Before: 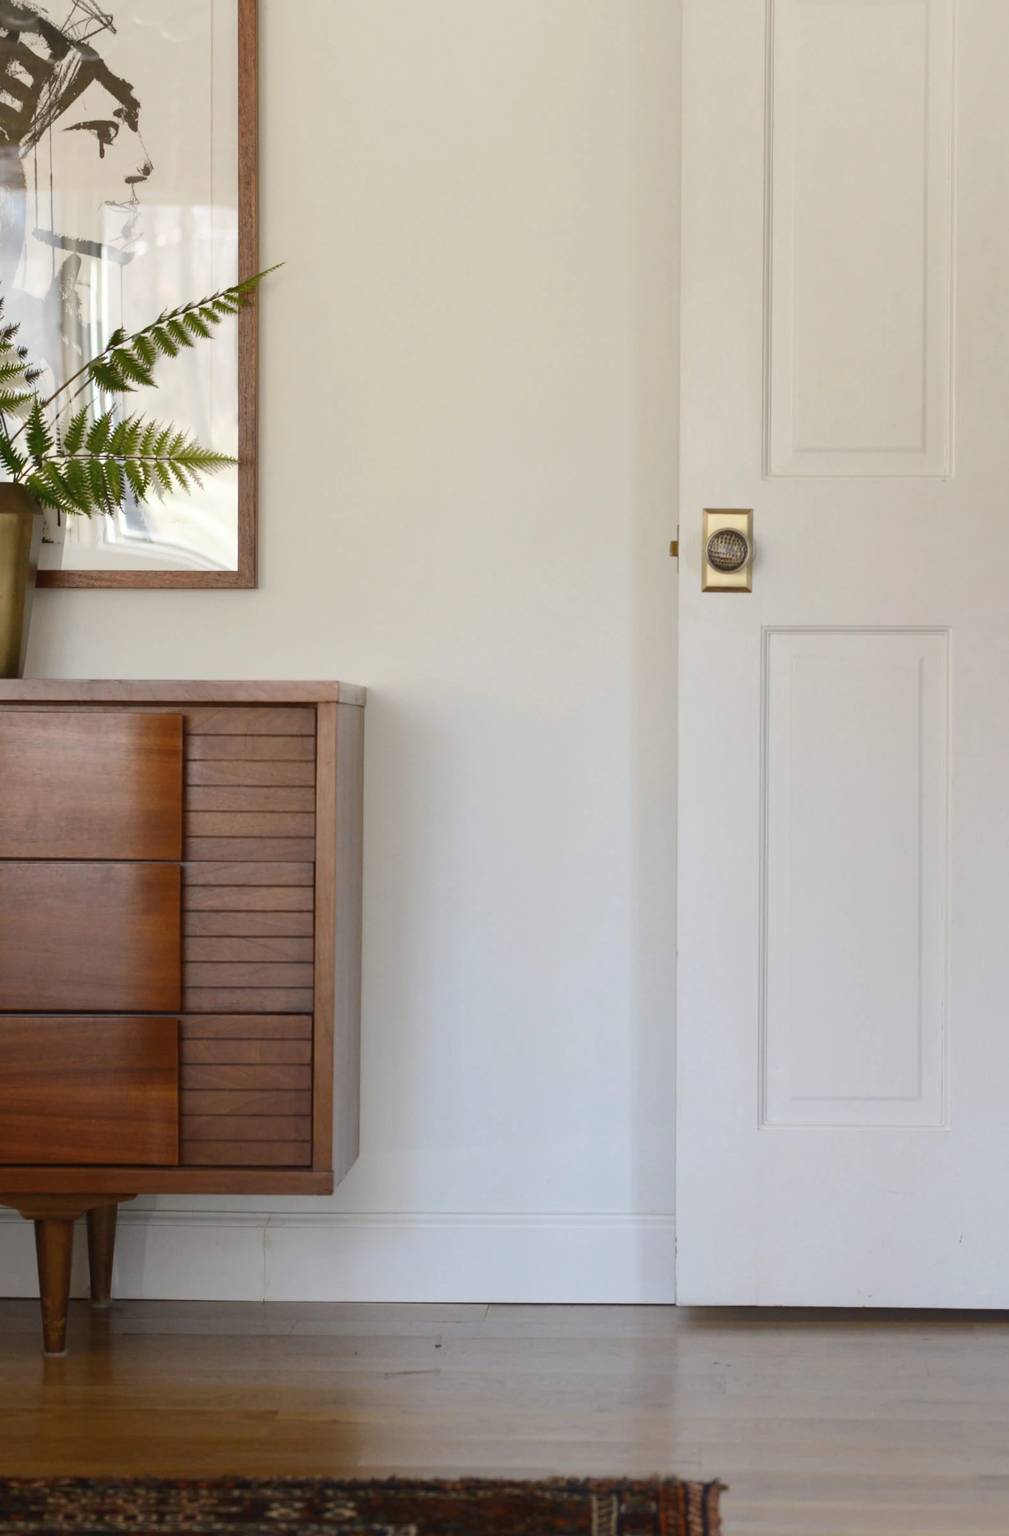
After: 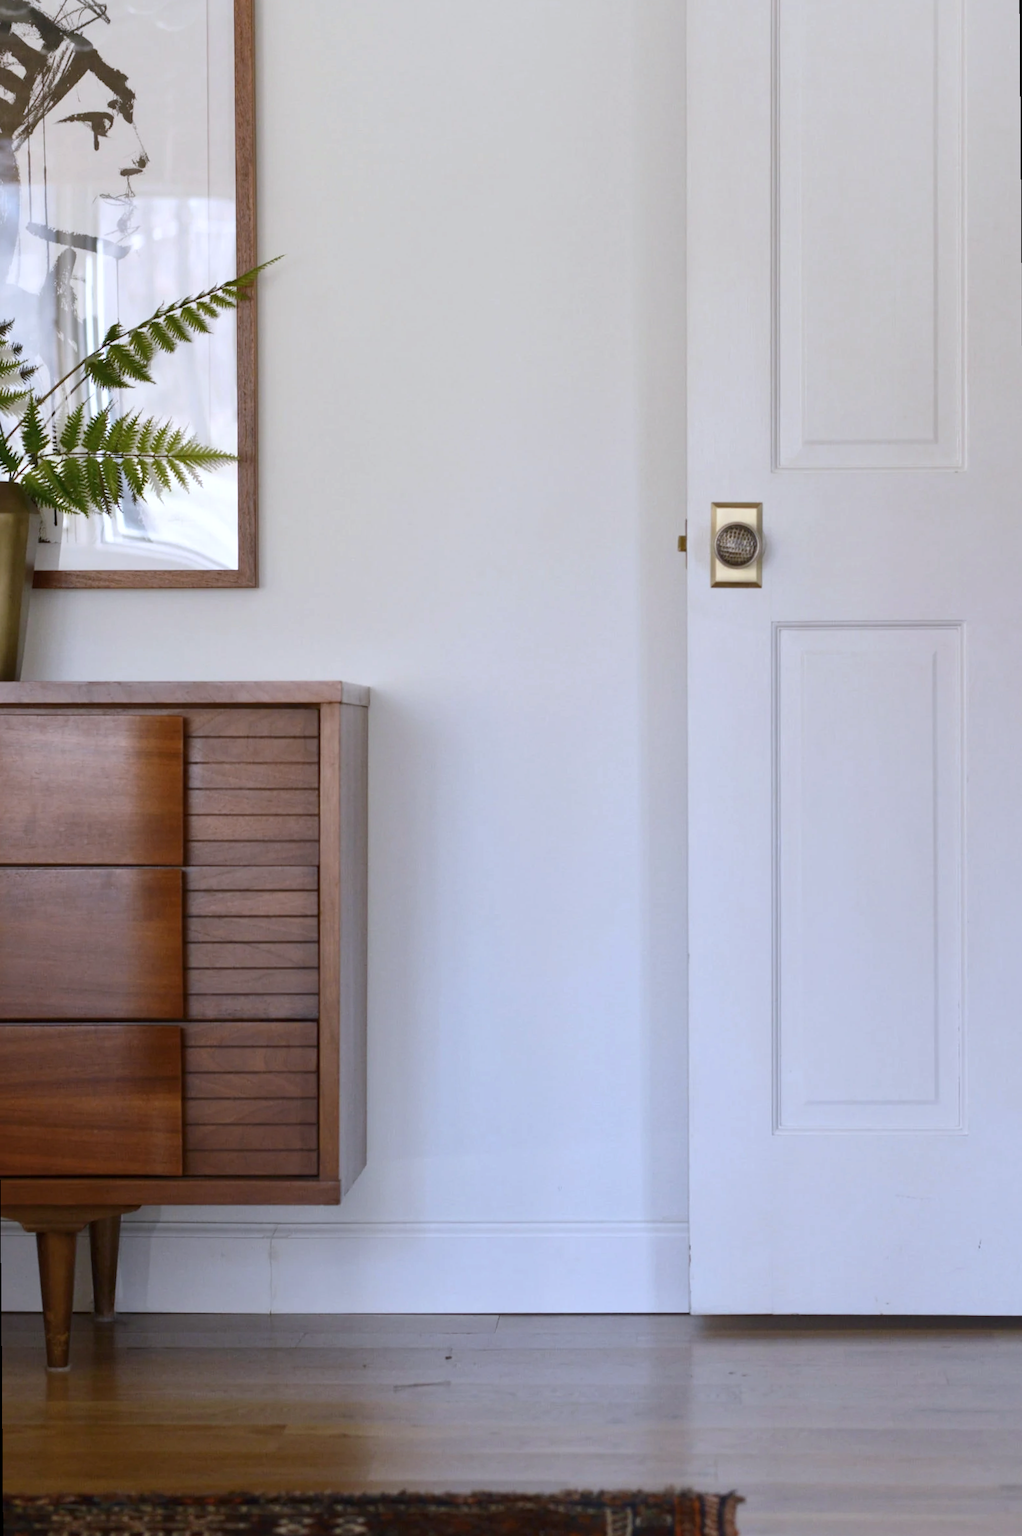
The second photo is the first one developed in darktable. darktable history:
local contrast: mode bilateral grid, contrast 20, coarseness 50, detail 120%, midtone range 0.2
rotate and perspective: rotation -0.45°, automatic cropping original format, crop left 0.008, crop right 0.992, crop top 0.012, crop bottom 0.988
white balance: red 0.967, blue 1.119, emerald 0.756
